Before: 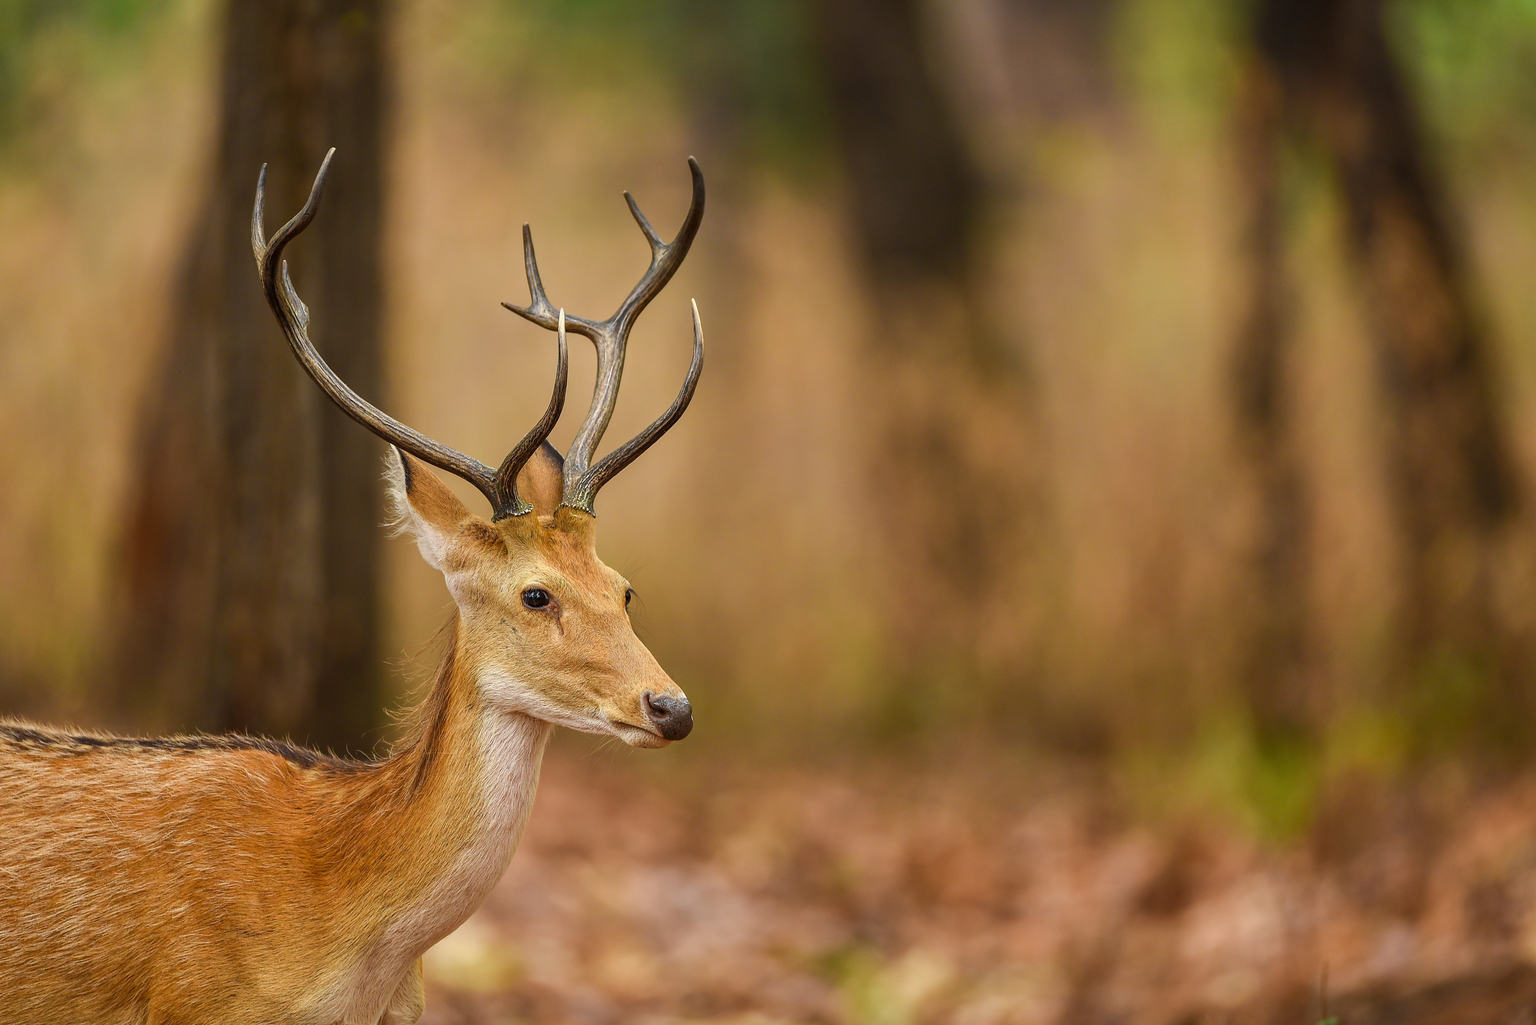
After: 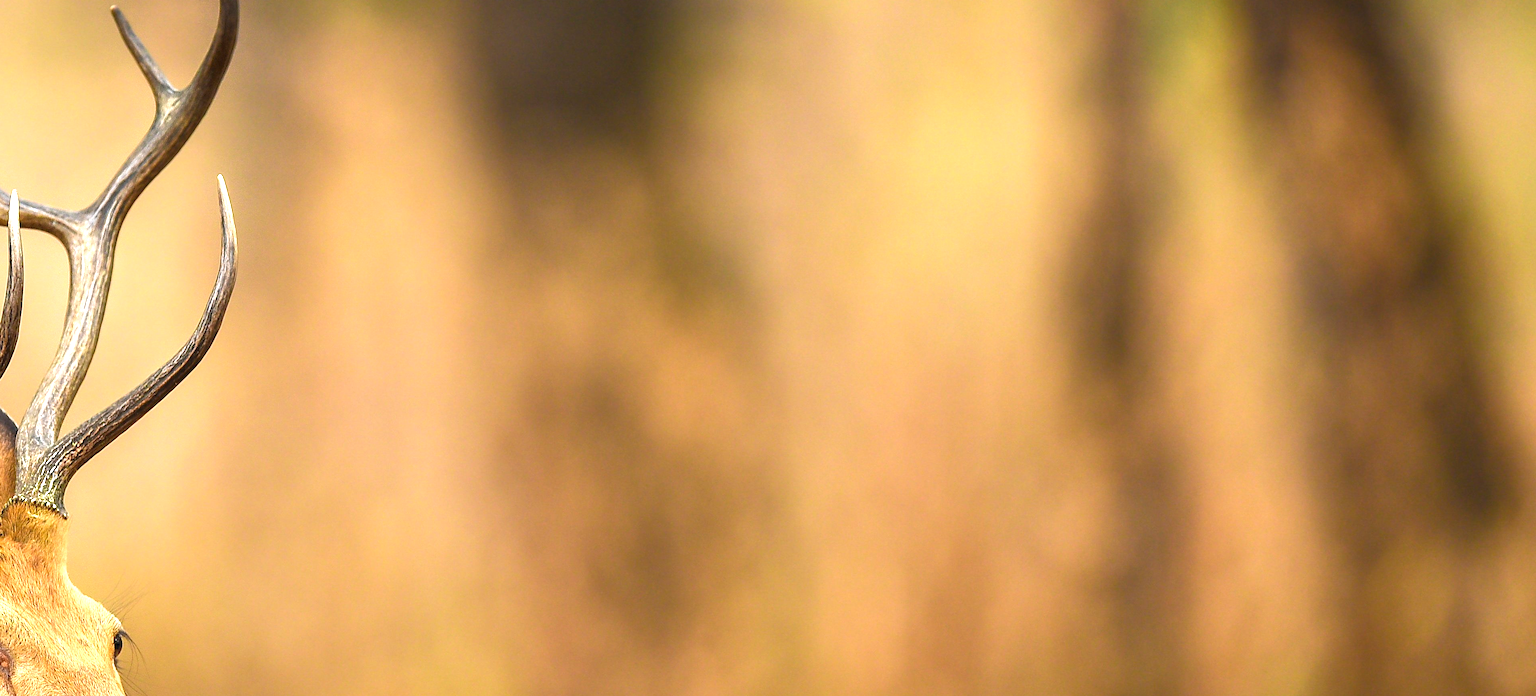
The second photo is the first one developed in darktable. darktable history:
crop: left 36.005%, top 18.293%, right 0.31%, bottom 38.444%
exposure: black level correction 0, exposure 1.2 EV, compensate exposure bias true, compensate highlight preservation false
